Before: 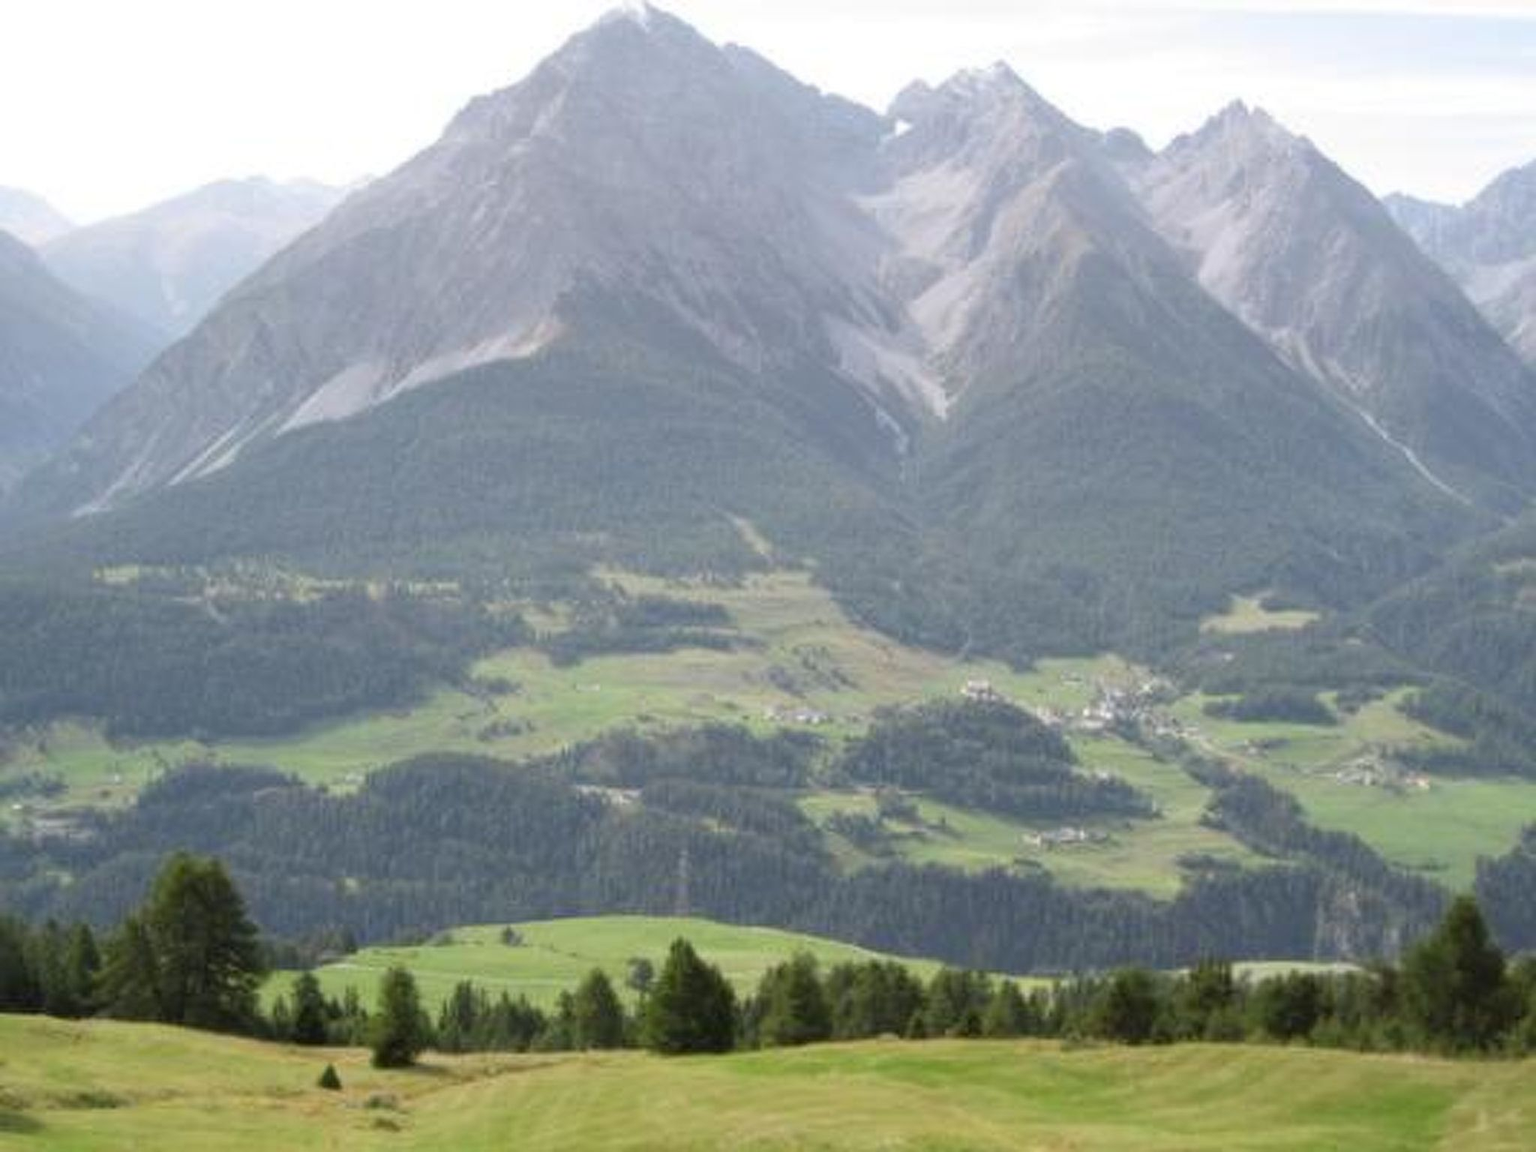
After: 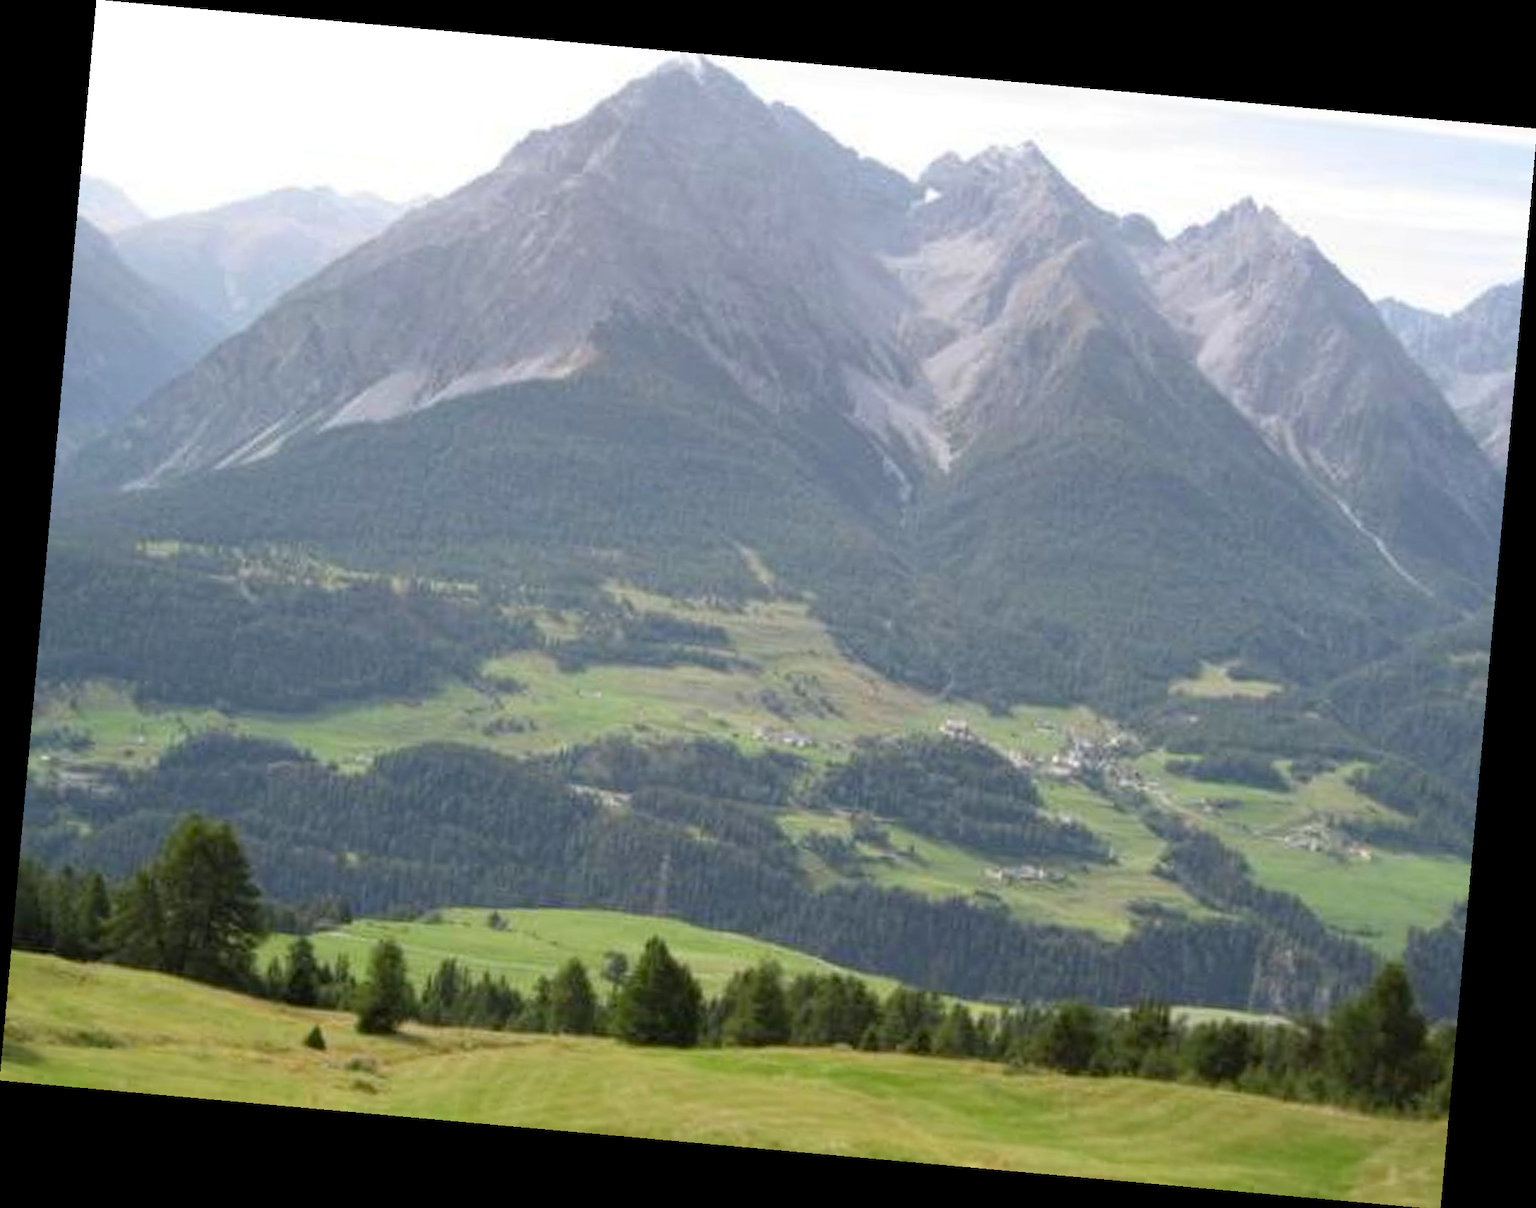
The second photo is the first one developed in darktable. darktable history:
haze removal: compatibility mode true, adaptive false
rotate and perspective: rotation 5.12°, automatic cropping off
